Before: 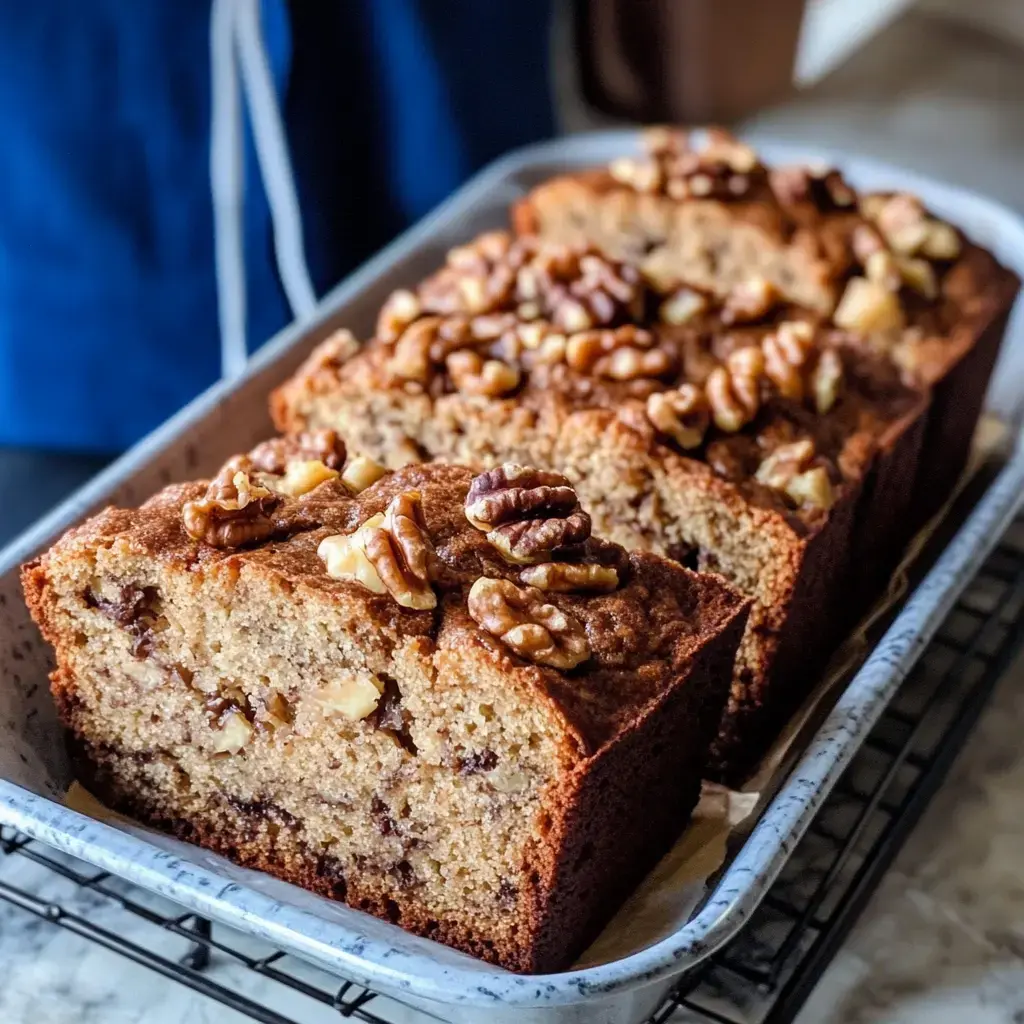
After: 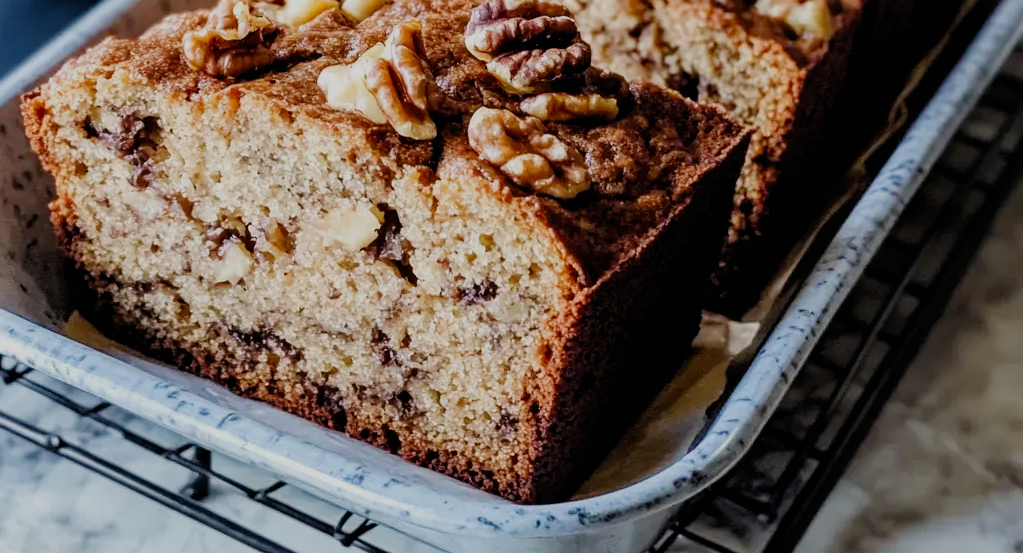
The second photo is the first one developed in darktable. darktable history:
crop and rotate: top 45.964%, right 0.006%
filmic rgb: black relative exposure -7.65 EV, white relative exposure 4.56 EV, hardness 3.61, add noise in highlights 0, preserve chrominance no, color science v3 (2019), use custom middle-gray values true, contrast in highlights soft
